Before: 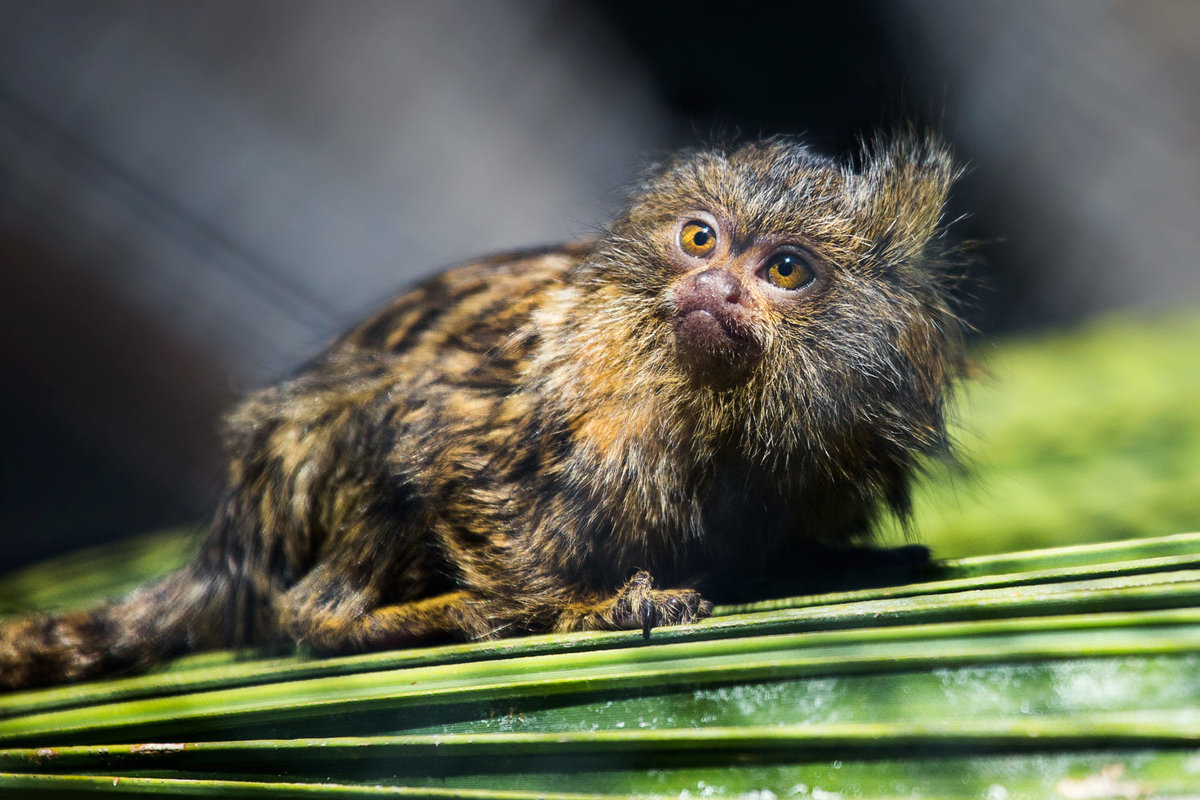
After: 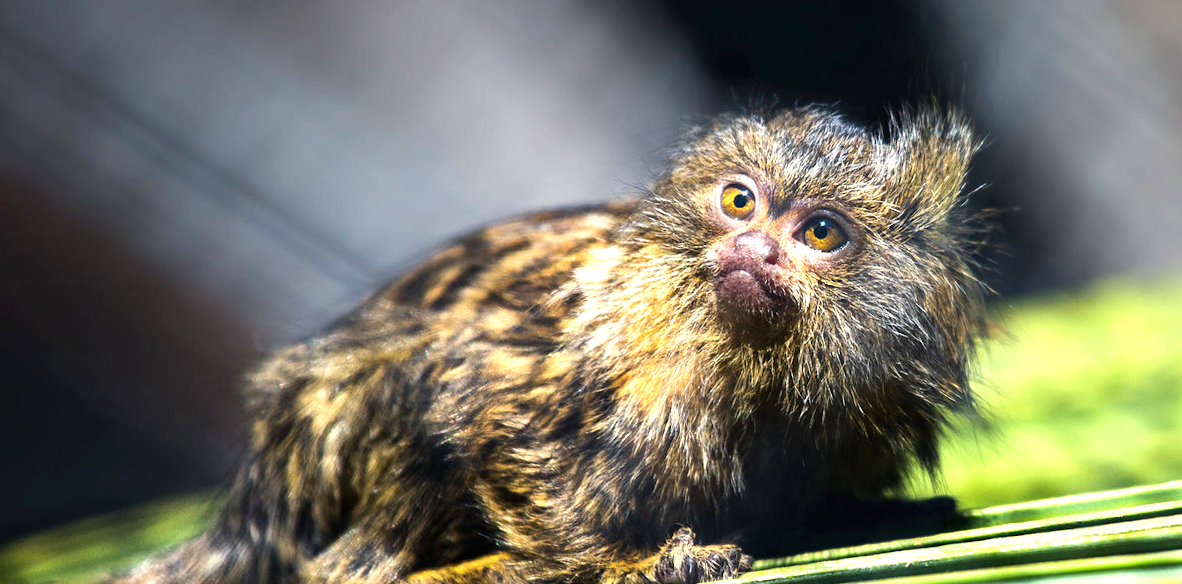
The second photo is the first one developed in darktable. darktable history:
levels: levels [0, 0.394, 0.787]
rotate and perspective: rotation -0.013°, lens shift (vertical) -0.027, lens shift (horizontal) 0.178, crop left 0.016, crop right 0.989, crop top 0.082, crop bottom 0.918
crop: bottom 19.644%
